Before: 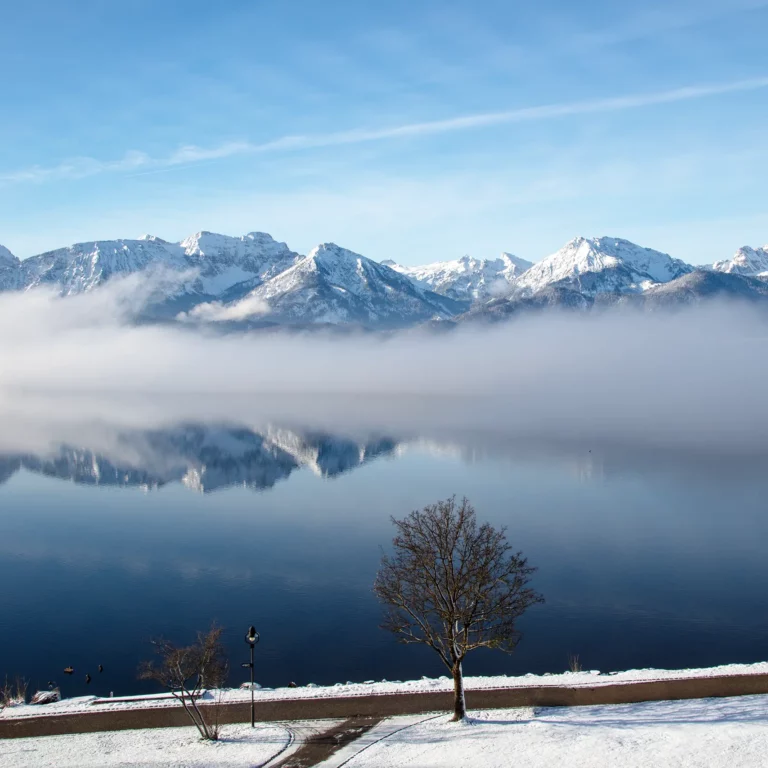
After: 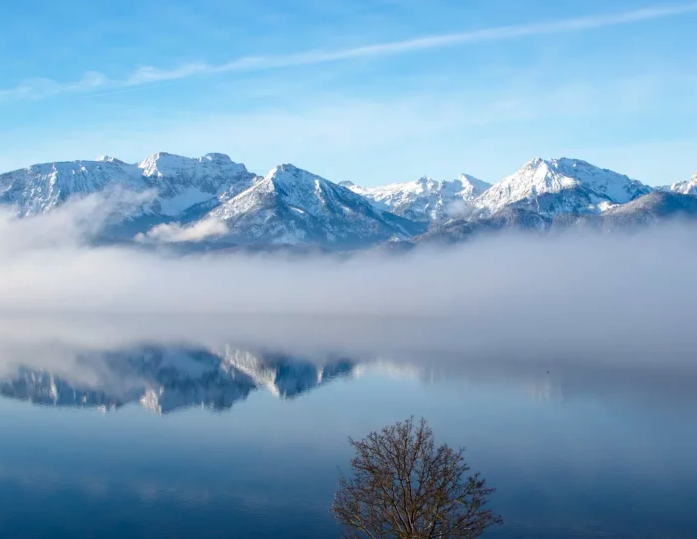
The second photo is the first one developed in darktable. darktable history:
shadows and highlights: shadows 25, highlights -25
crop: left 5.596%, top 10.314%, right 3.534%, bottom 19.395%
color balance rgb: perceptual saturation grading › global saturation 20%, global vibrance 20%
